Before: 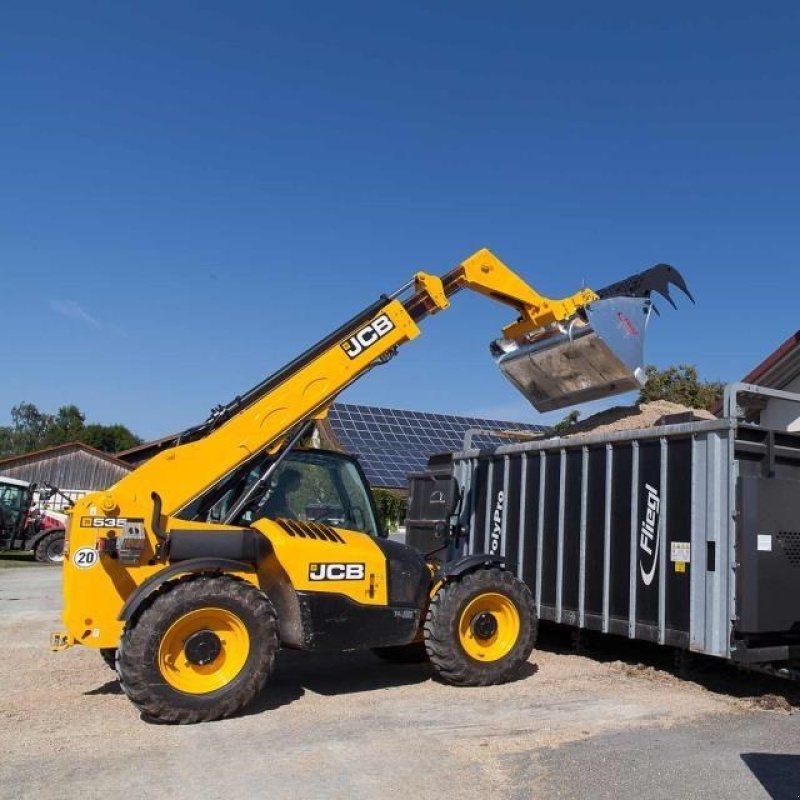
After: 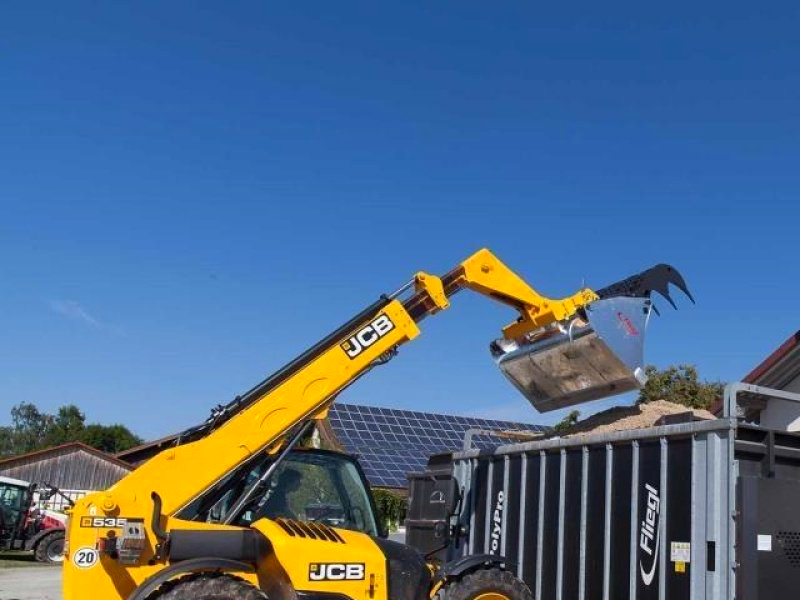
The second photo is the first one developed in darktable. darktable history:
crop: bottom 24.986%
color zones: curves: ch0 [(0, 0.487) (0.241, 0.395) (0.434, 0.373) (0.658, 0.412) (0.838, 0.487)]; ch1 [(0, 0) (0.053, 0.053) (0.211, 0.202) (0.579, 0.259) (0.781, 0.241)], mix -121.77%
